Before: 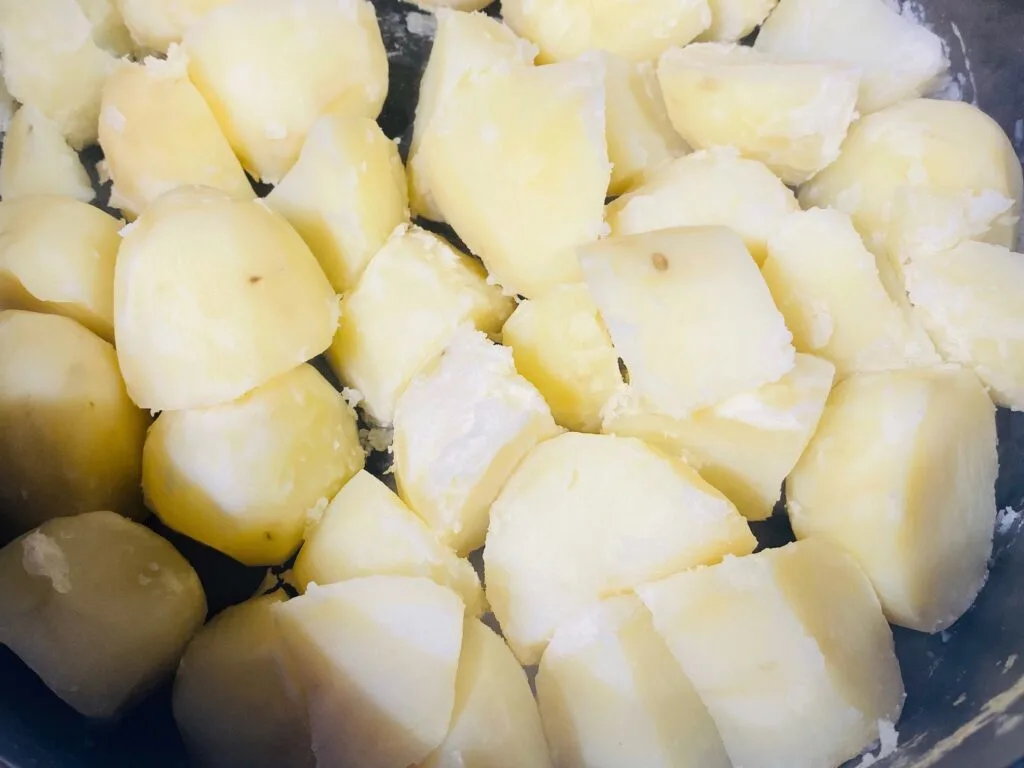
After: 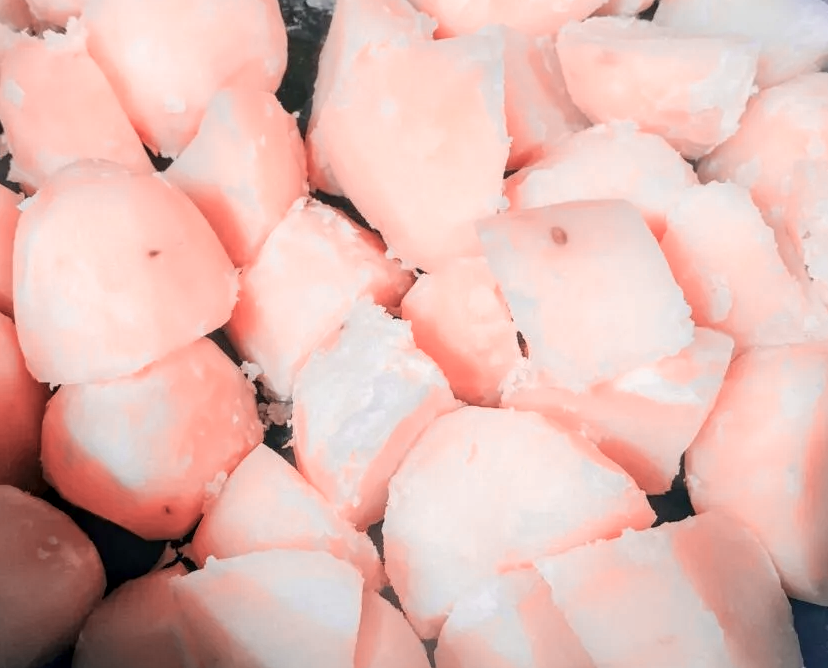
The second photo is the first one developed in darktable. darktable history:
exposure: compensate highlight preservation false
color zones: curves: ch2 [(0, 0.5) (0.084, 0.497) (0.323, 0.335) (0.4, 0.497) (1, 0.5)], process mode strong
local contrast: detail 130%
crop: left 9.929%, top 3.475%, right 9.188%, bottom 9.529%
